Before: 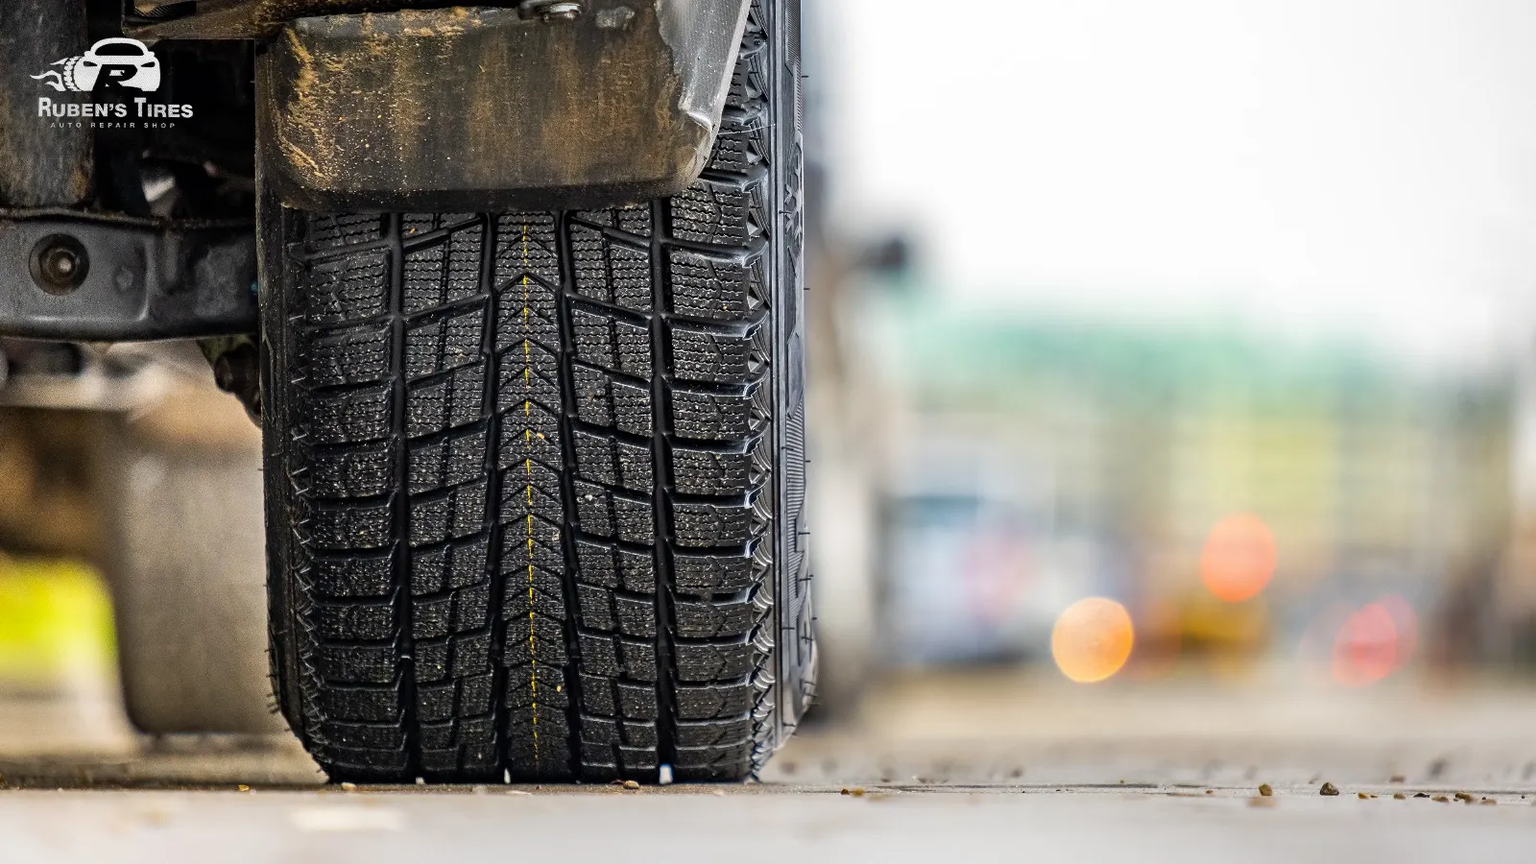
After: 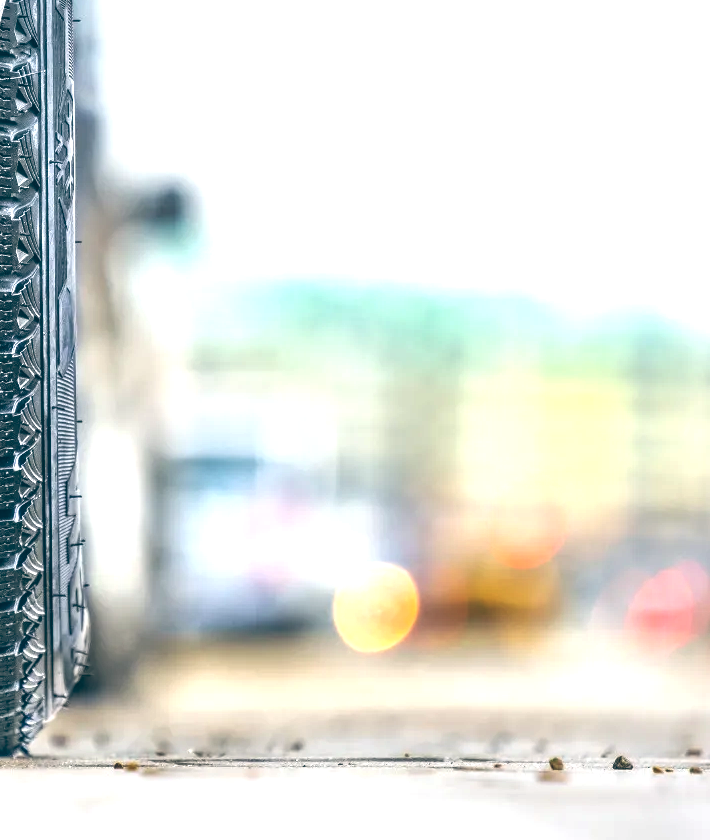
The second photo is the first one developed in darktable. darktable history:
levels: levels [0, 0.43, 0.859]
color balance: lift [1.016, 0.983, 1, 1.017], gamma [0.958, 1, 1, 1], gain [0.981, 1.007, 0.993, 1.002], input saturation 118.26%, contrast 13.43%, contrast fulcrum 21.62%, output saturation 82.76%
crop: left 47.628%, top 6.643%, right 7.874%
local contrast: on, module defaults
